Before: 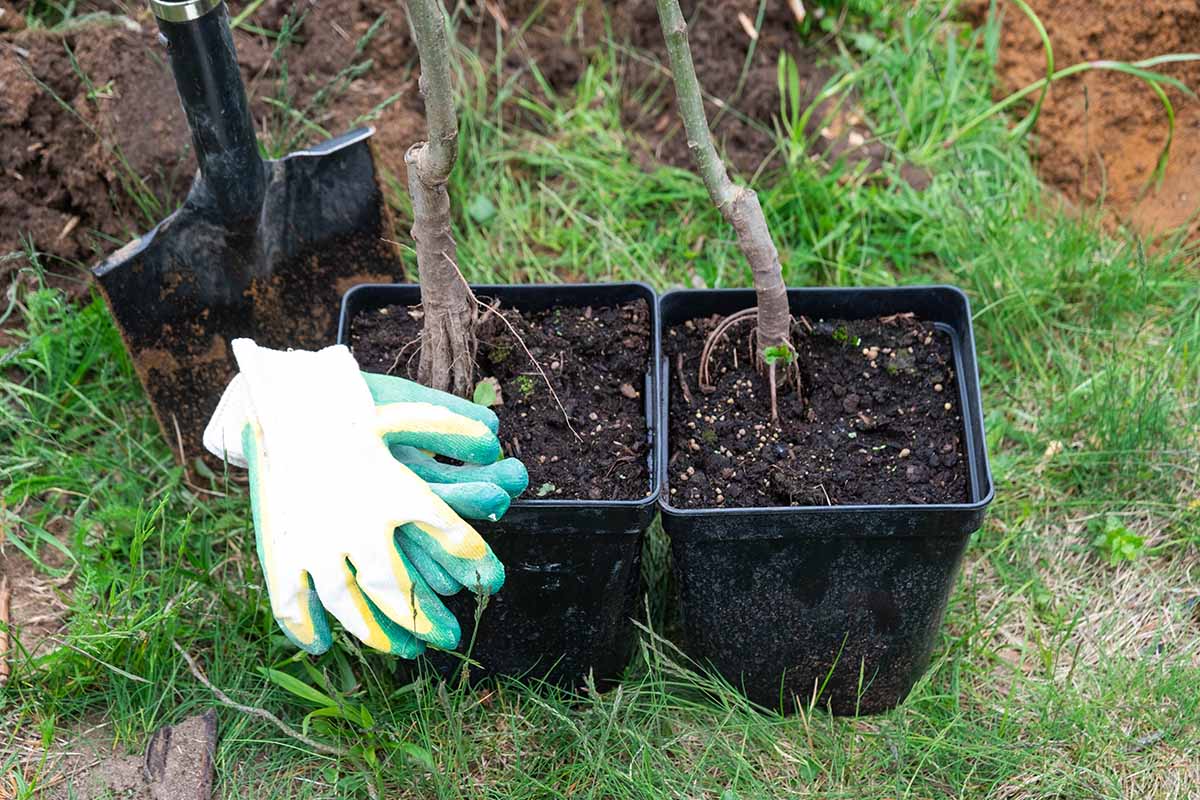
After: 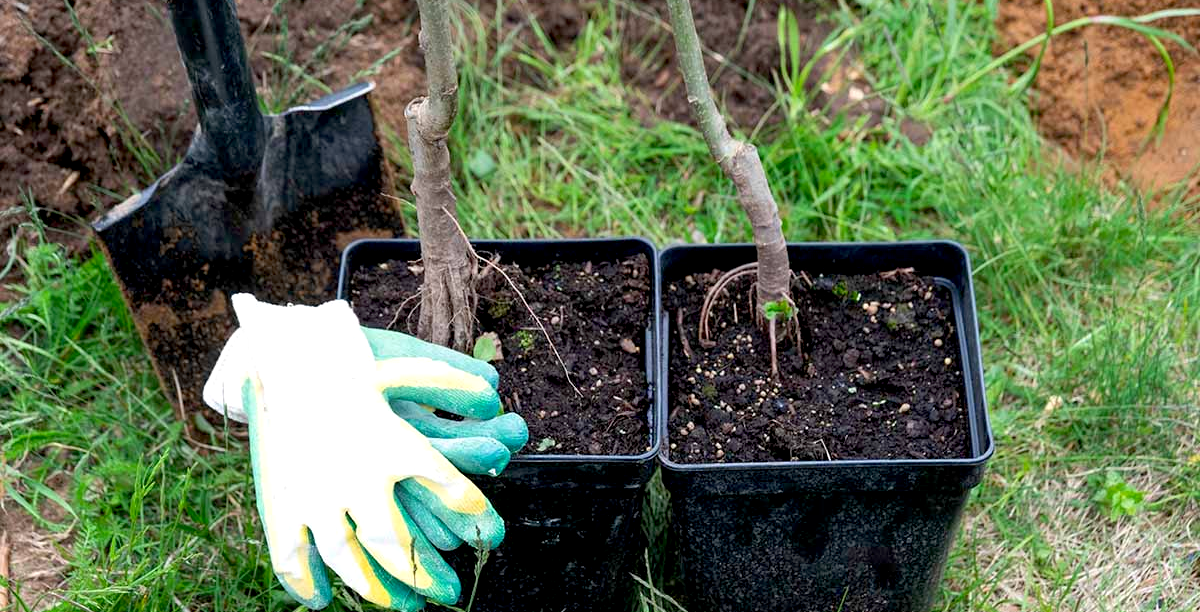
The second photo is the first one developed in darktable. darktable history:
exposure: black level correction 0.009, exposure 0.12 EV, compensate exposure bias true, compensate highlight preservation false
crop: top 5.668%, bottom 17.786%
